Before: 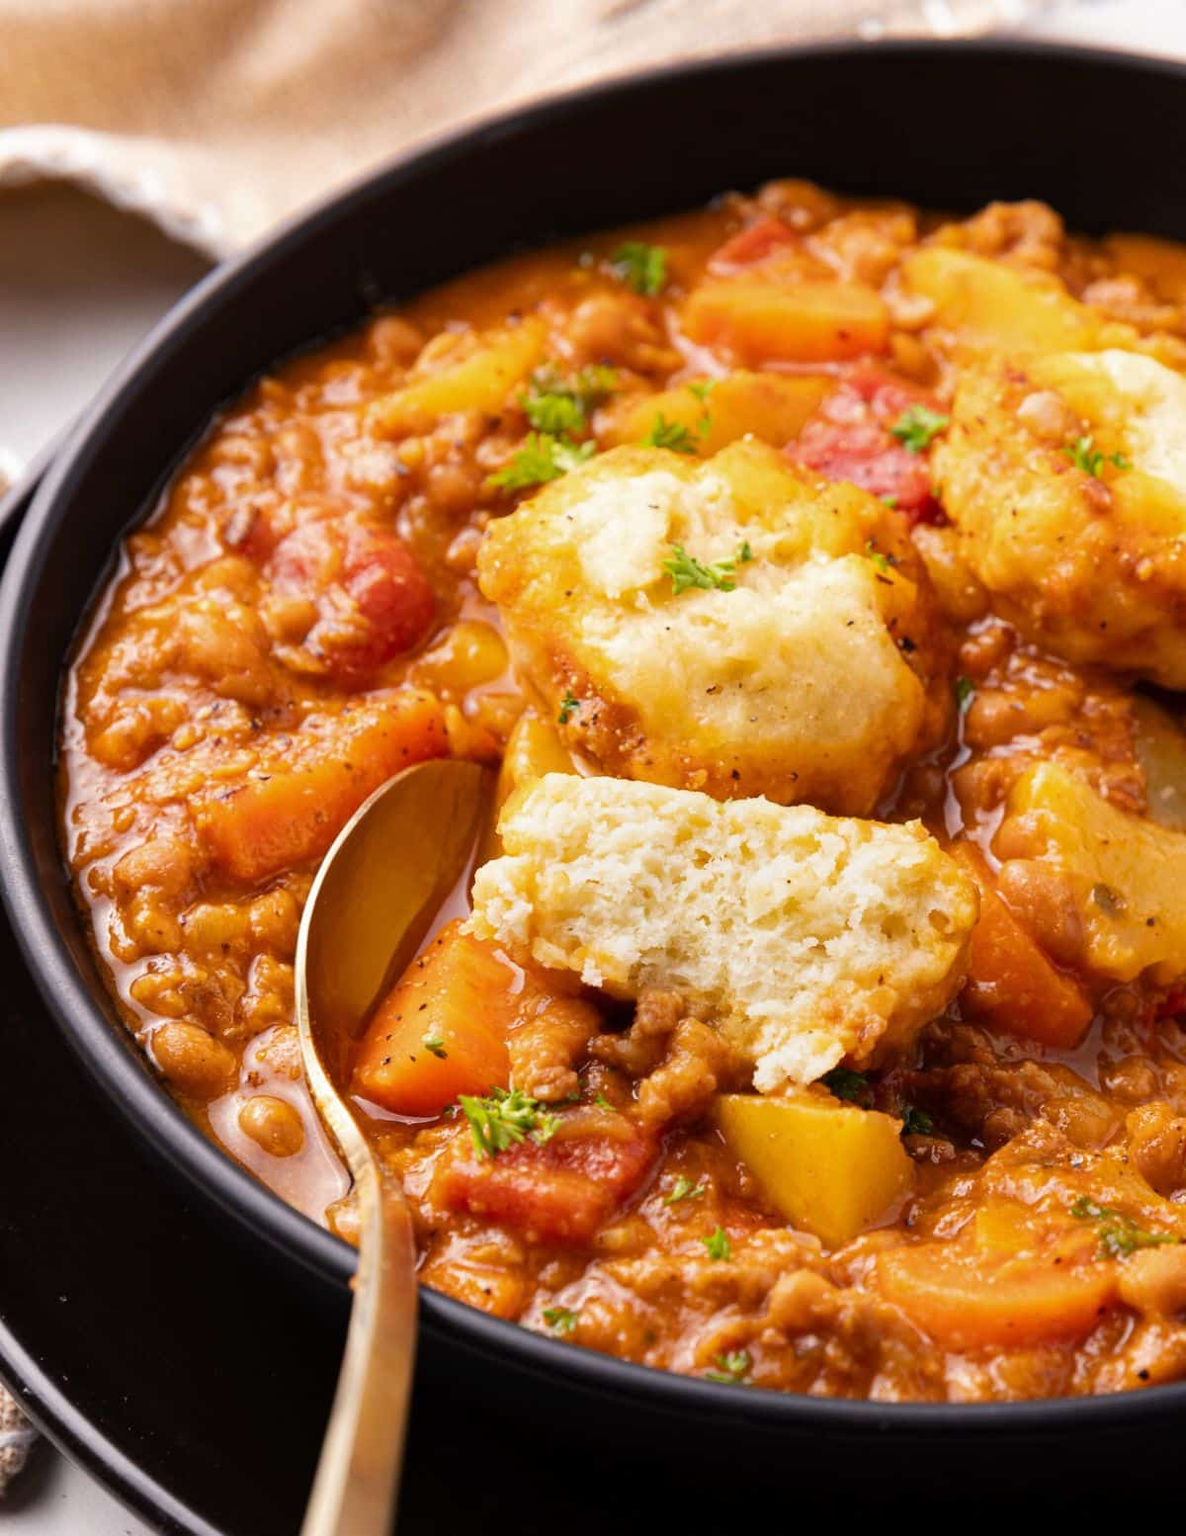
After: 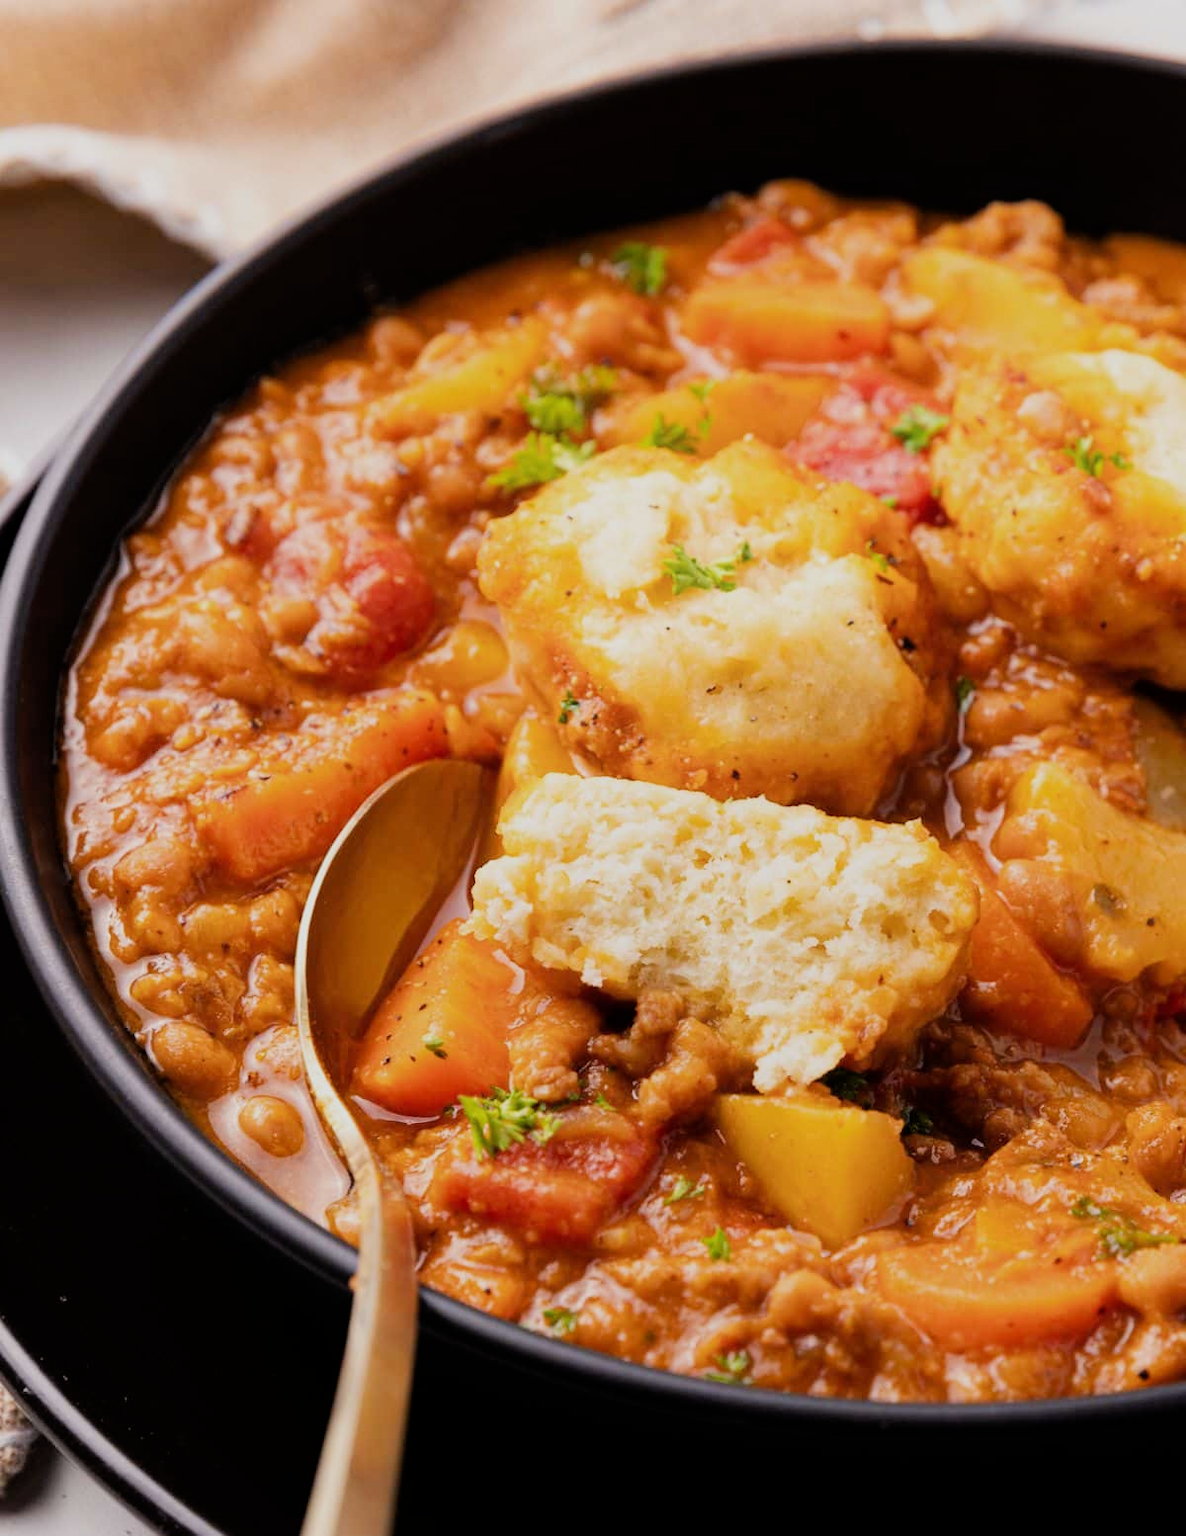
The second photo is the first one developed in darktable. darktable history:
filmic rgb: white relative exposure 3.85 EV, hardness 4.3
shadows and highlights: radius 93.07, shadows -14.46, white point adjustment 0.23, highlights 31.48, compress 48.23%, highlights color adjustment 52.79%, soften with gaussian
